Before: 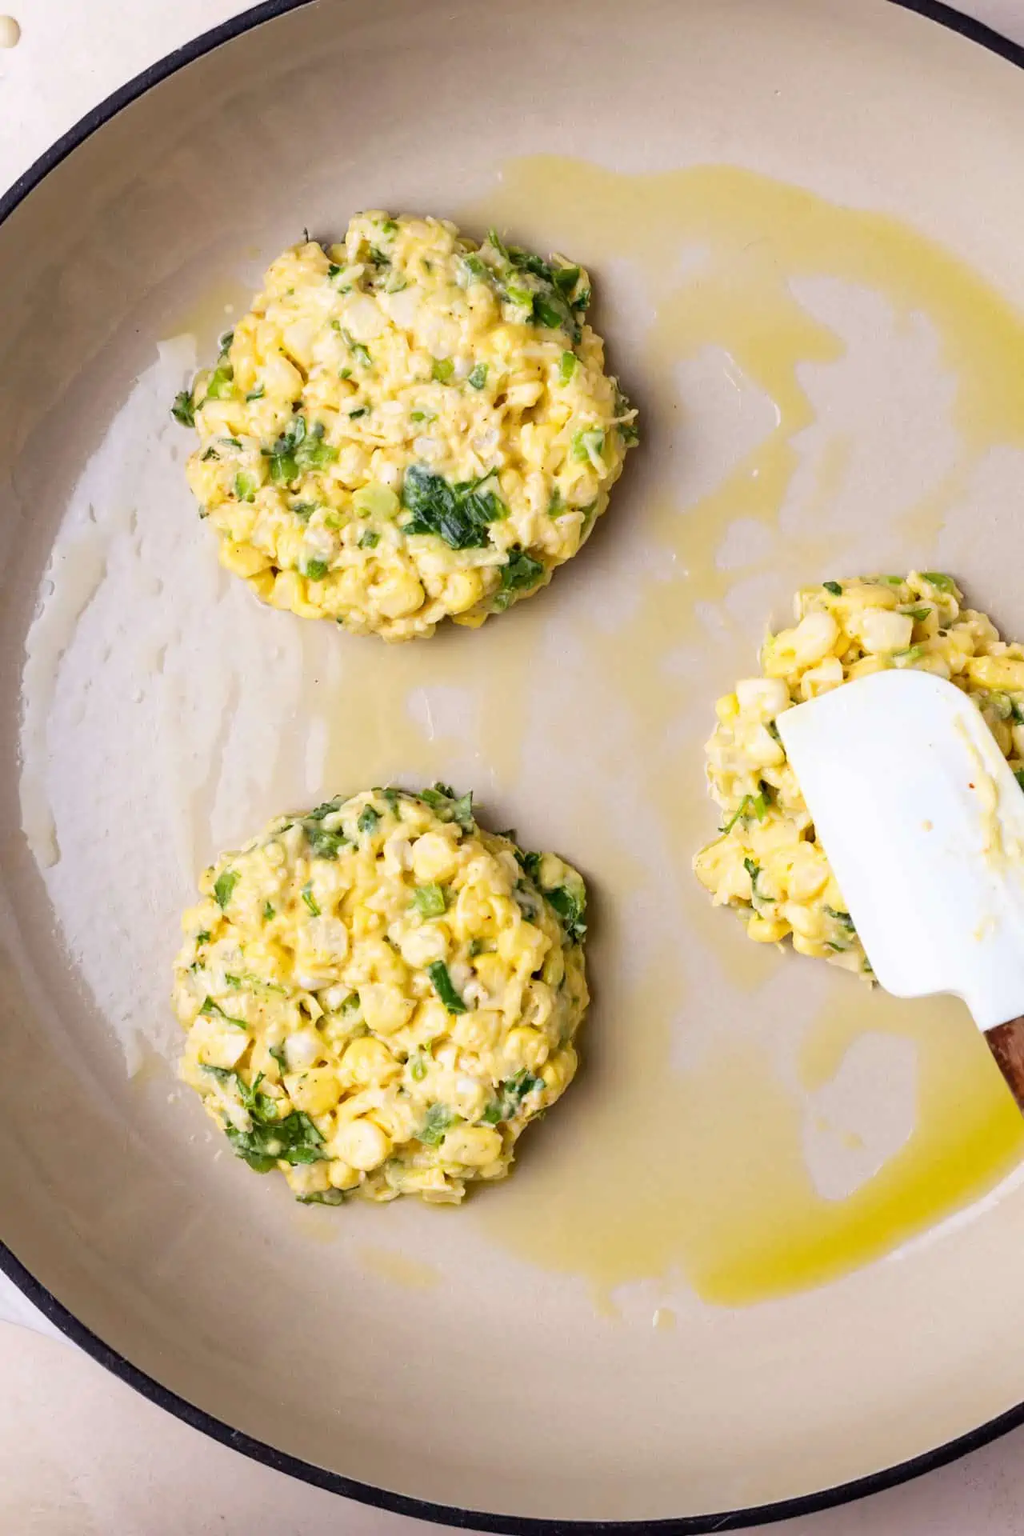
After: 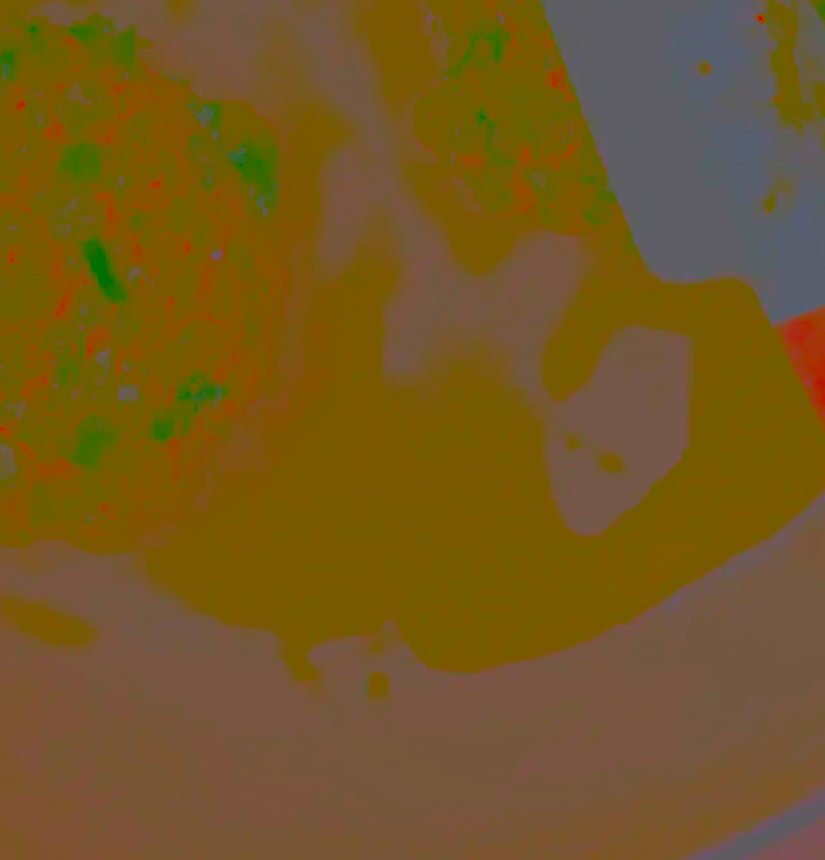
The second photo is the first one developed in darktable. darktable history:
crop and rotate: left 35.509%, top 50.238%, bottom 4.934%
exposure: exposure 0.161 EV, compensate highlight preservation false
bloom: size 40%
contrast brightness saturation: contrast -0.99, brightness -0.17, saturation 0.75
color balance: contrast 10%
